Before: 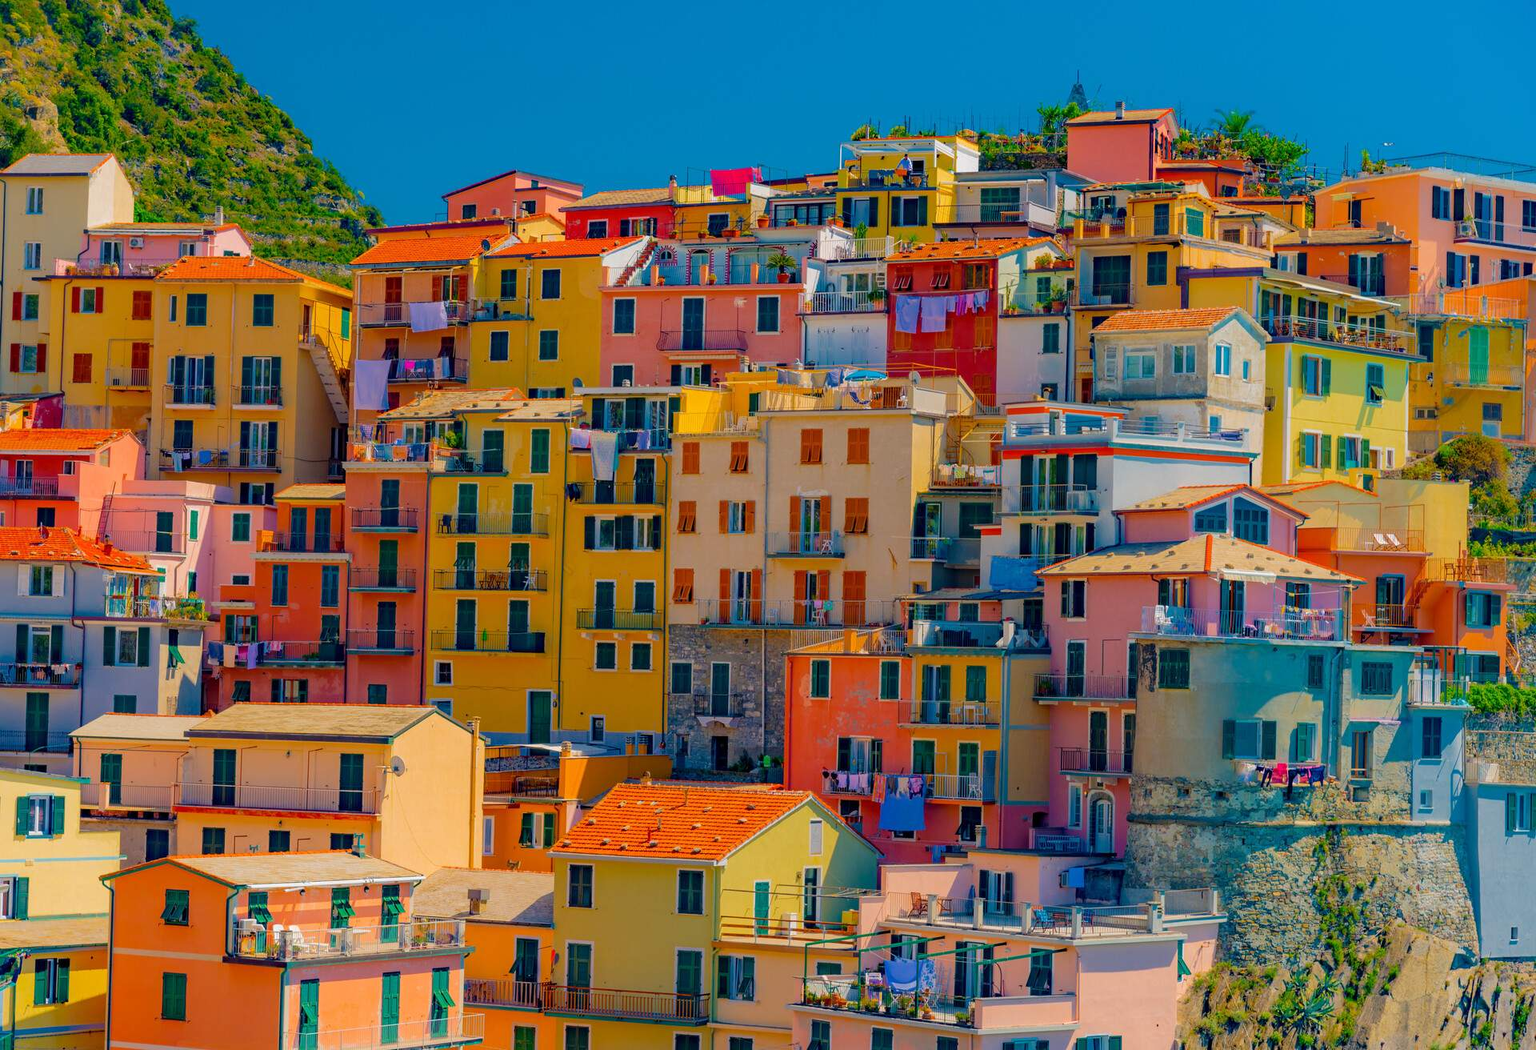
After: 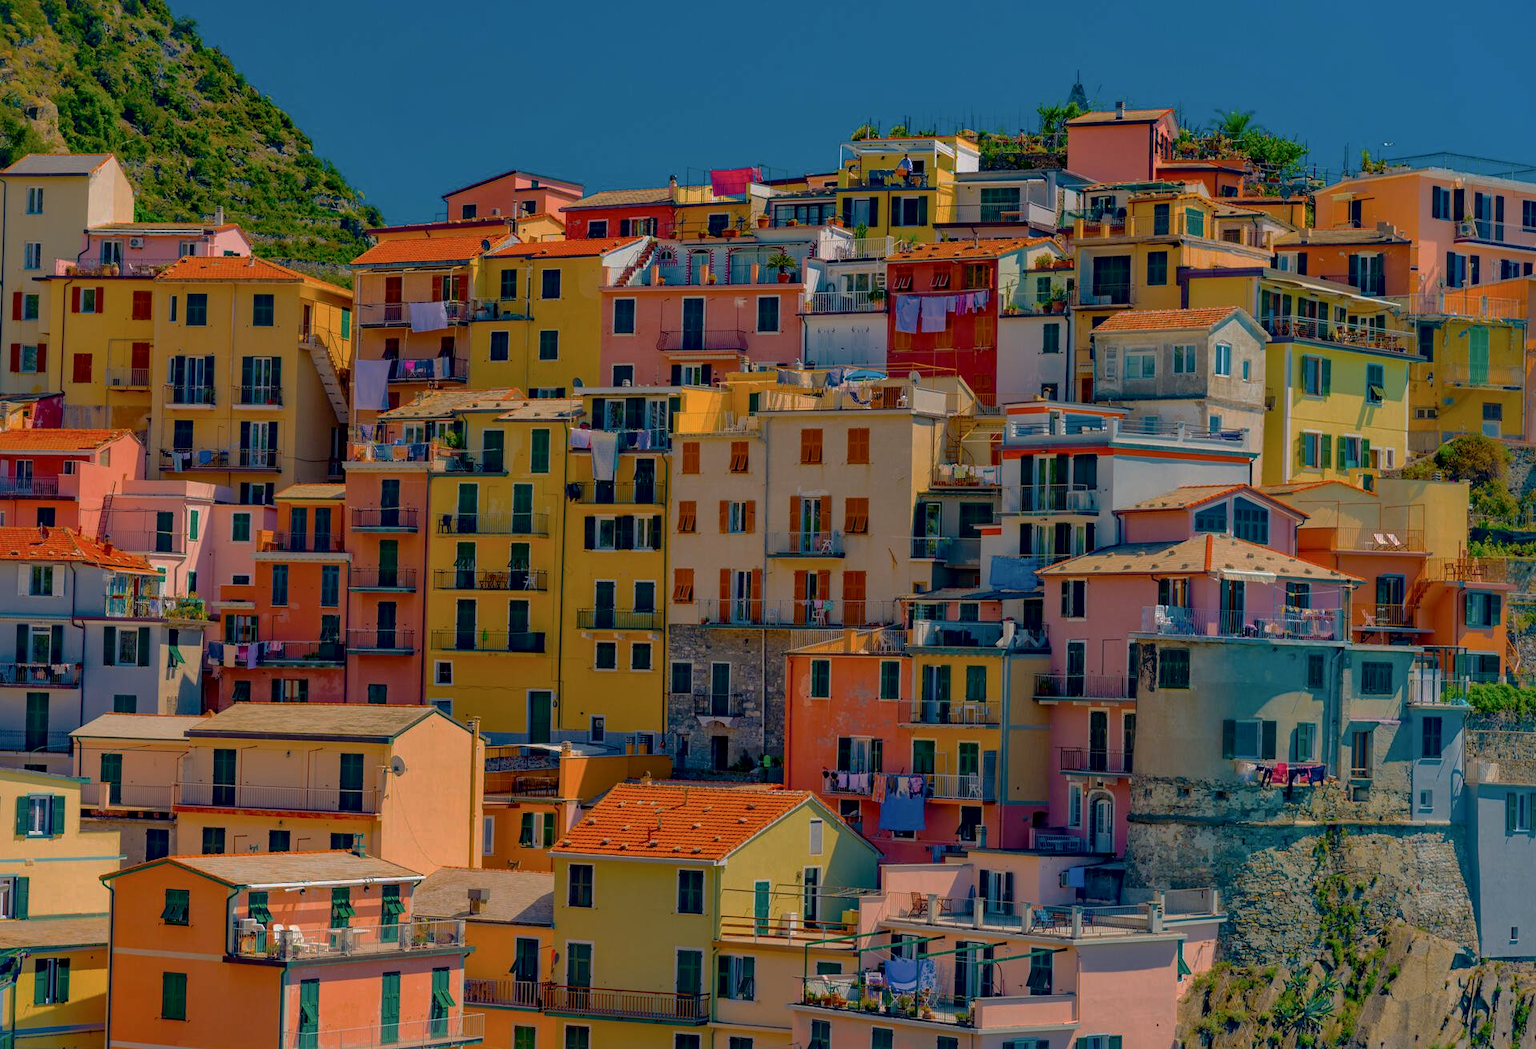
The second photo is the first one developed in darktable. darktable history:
local contrast: mode bilateral grid, contrast 19, coarseness 49, detail 141%, midtone range 0.2
base curve: curves: ch0 [(0, 0) (0.826, 0.587) (1, 1)], preserve colors none
